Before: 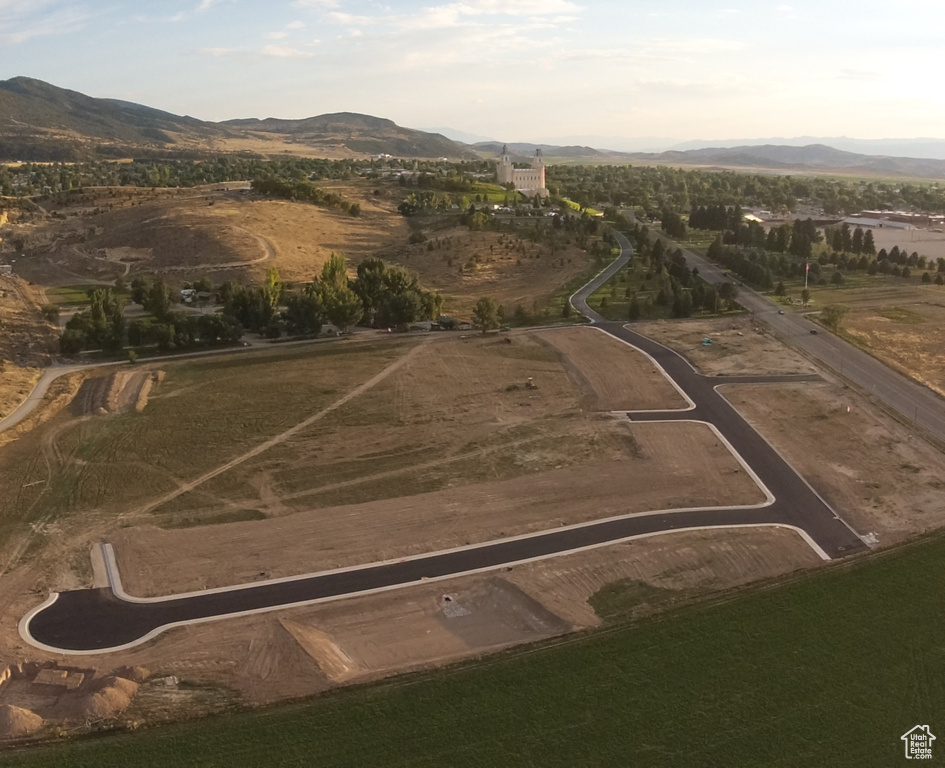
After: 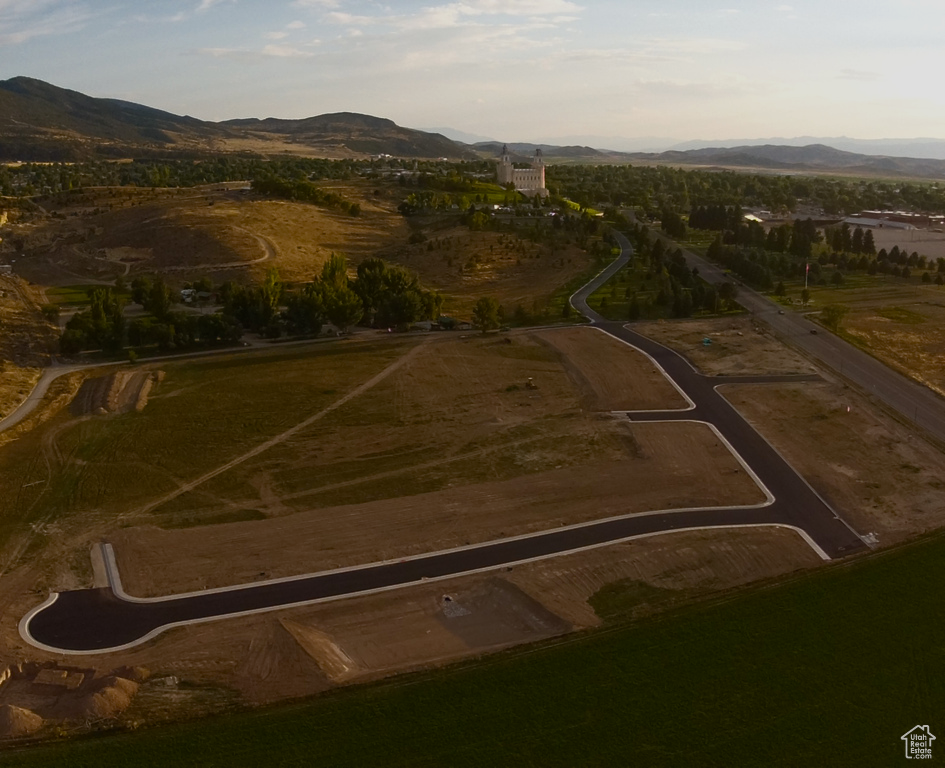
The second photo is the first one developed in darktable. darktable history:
exposure: exposure -0.485 EV, compensate exposure bias true, compensate highlight preservation false
color balance rgb: perceptual saturation grading › global saturation 45.127%, perceptual saturation grading › highlights -50.396%, perceptual saturation grading › shadows 30.945%, perceptual brilliance grading › highlights 3.242%, perceptual brilliance grading › mid-tones -19.168%, perceptual brilliance grading › shadows -41.681%, global vibrance 20%
